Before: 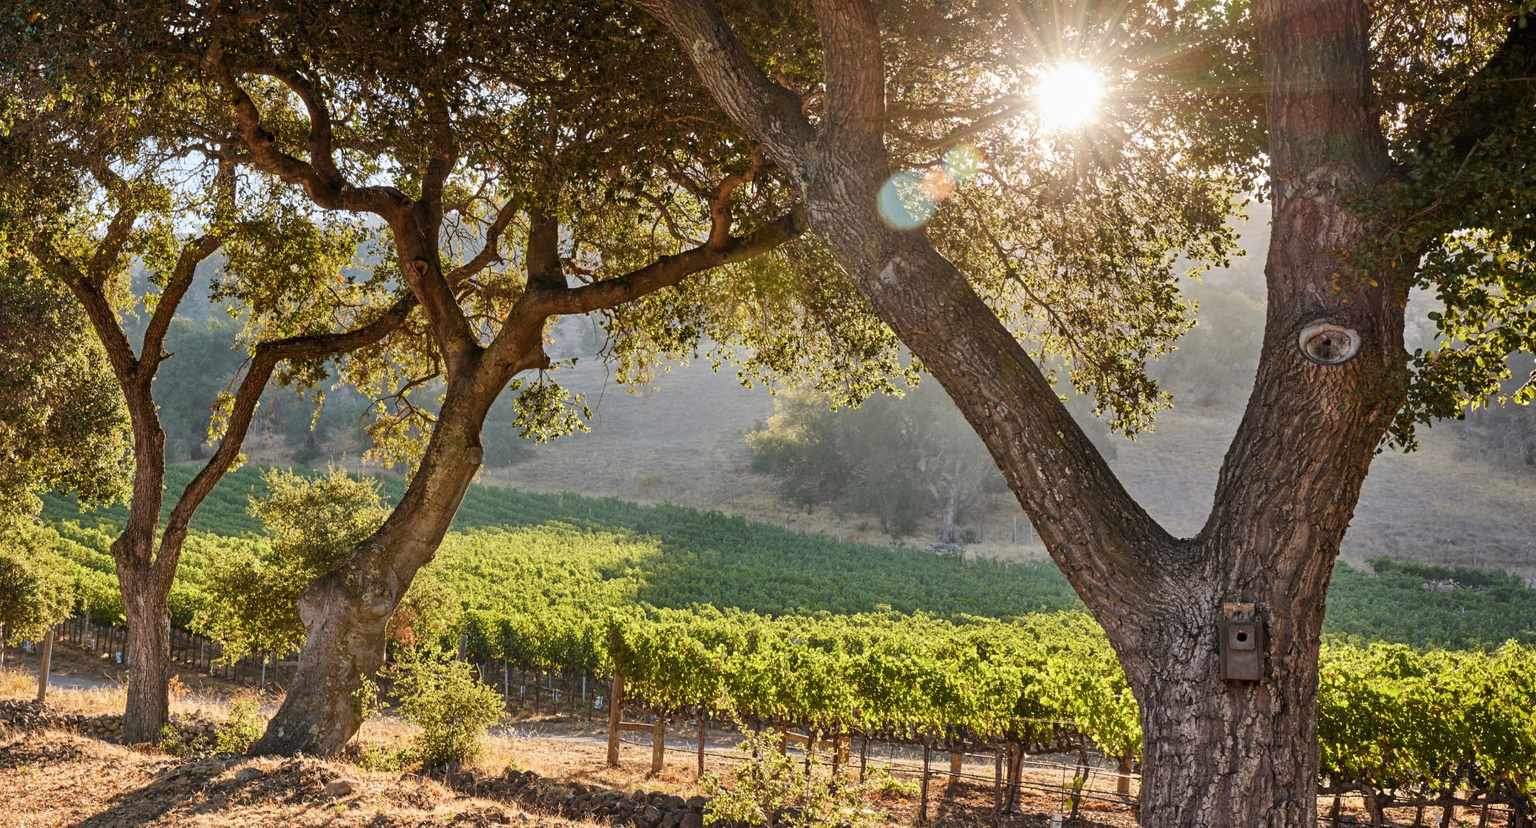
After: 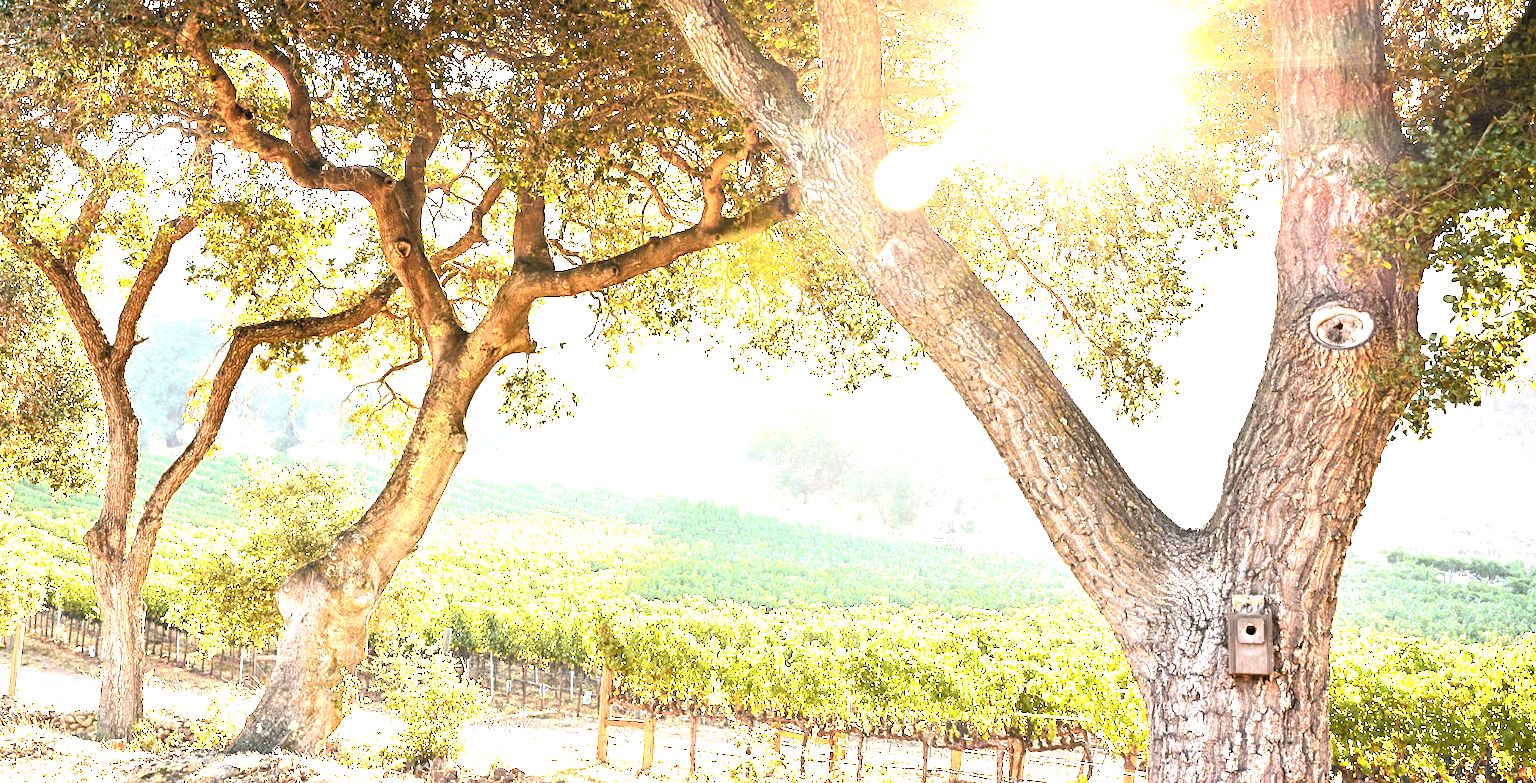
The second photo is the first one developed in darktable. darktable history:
shadows and highlights: shadows 0, highlights 40
exposure: exposure 3 EV, compensate highlight preservation false
crop: left 1.964%, top 3.251%, right 1.122%, bottom 4.933%
tone equalizer: on, module defaults
